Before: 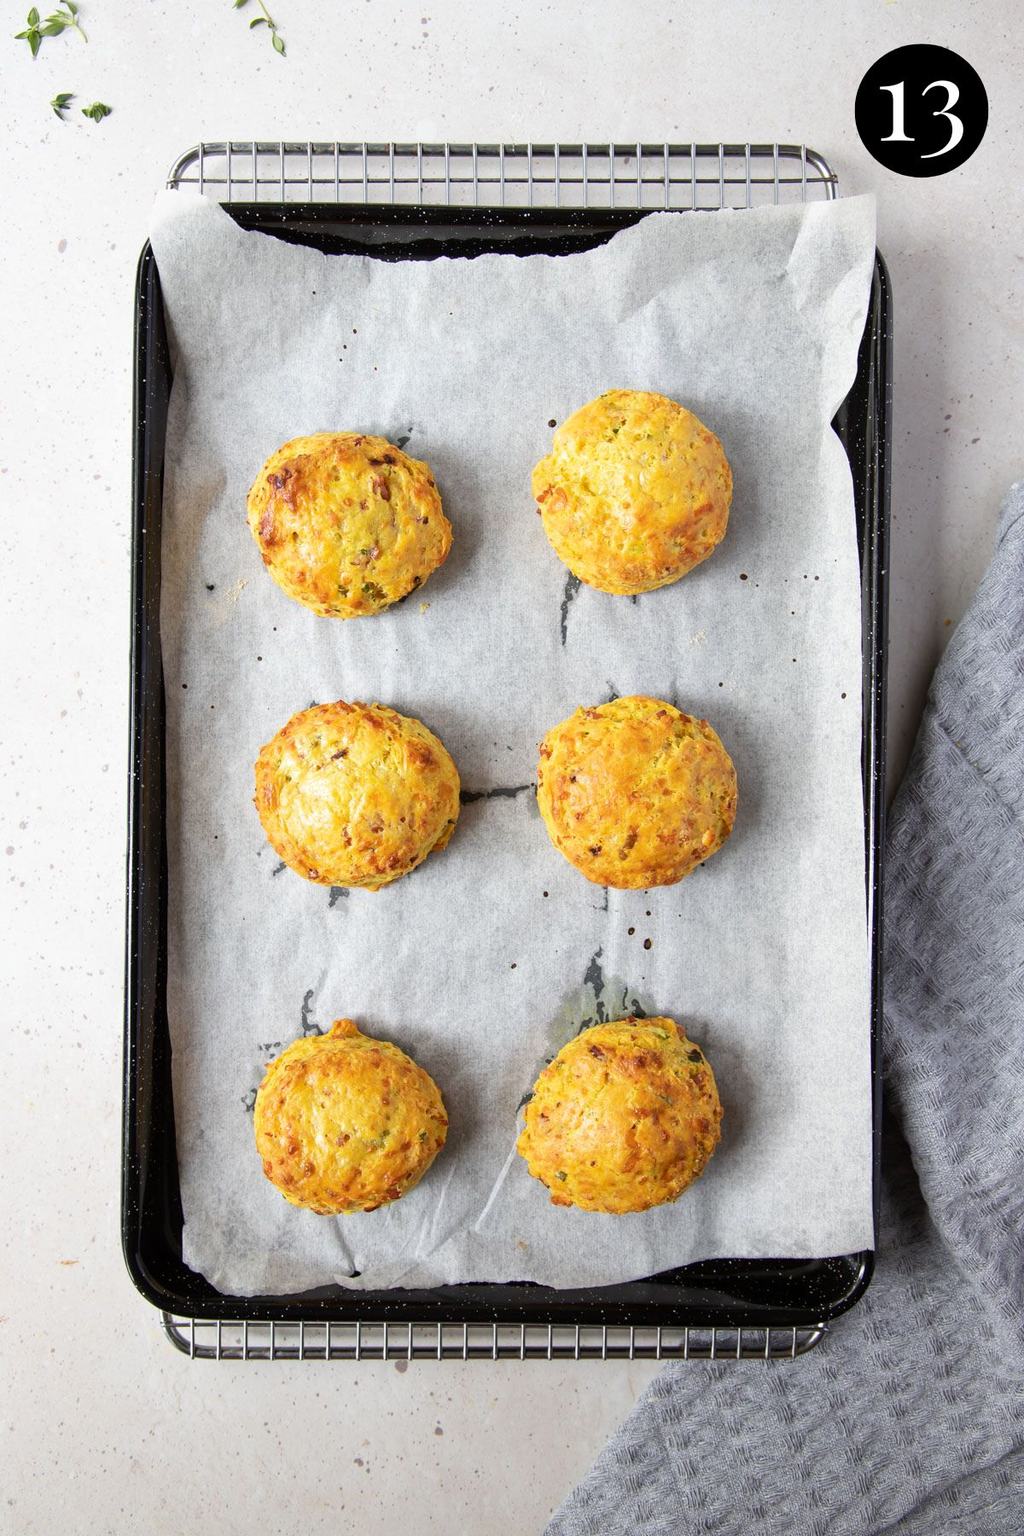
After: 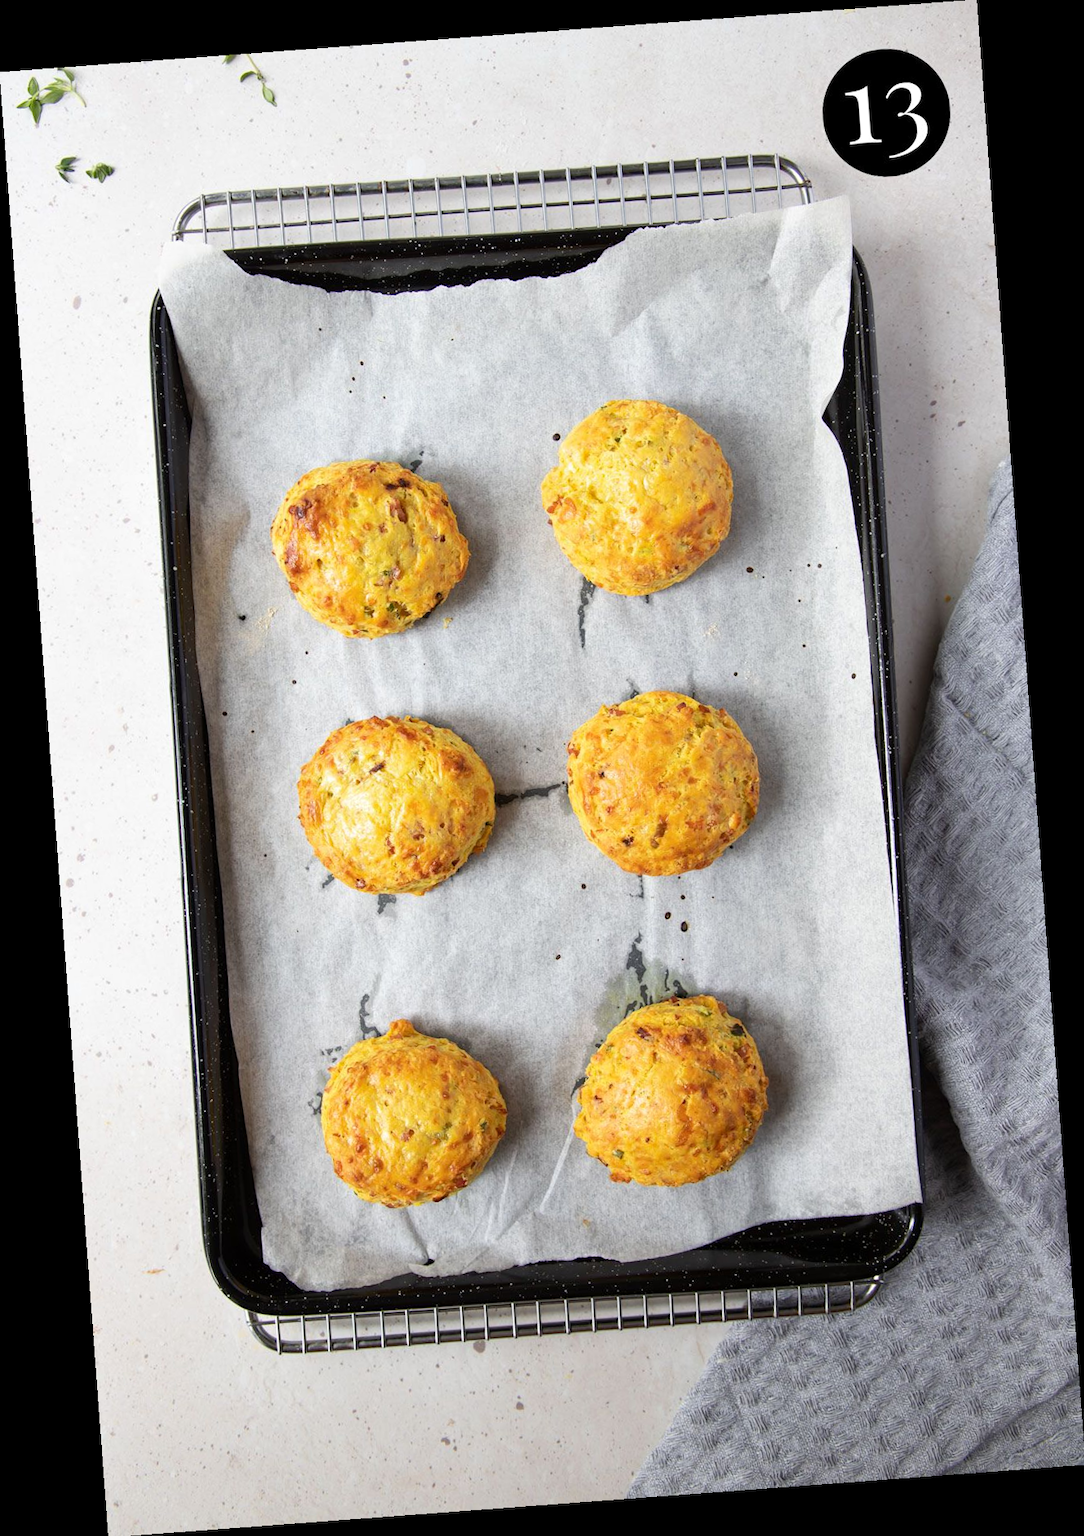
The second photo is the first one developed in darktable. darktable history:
tone equalizer: on, module defaults
rotate and perspective: rotation -4.25°, automatic cropping off
